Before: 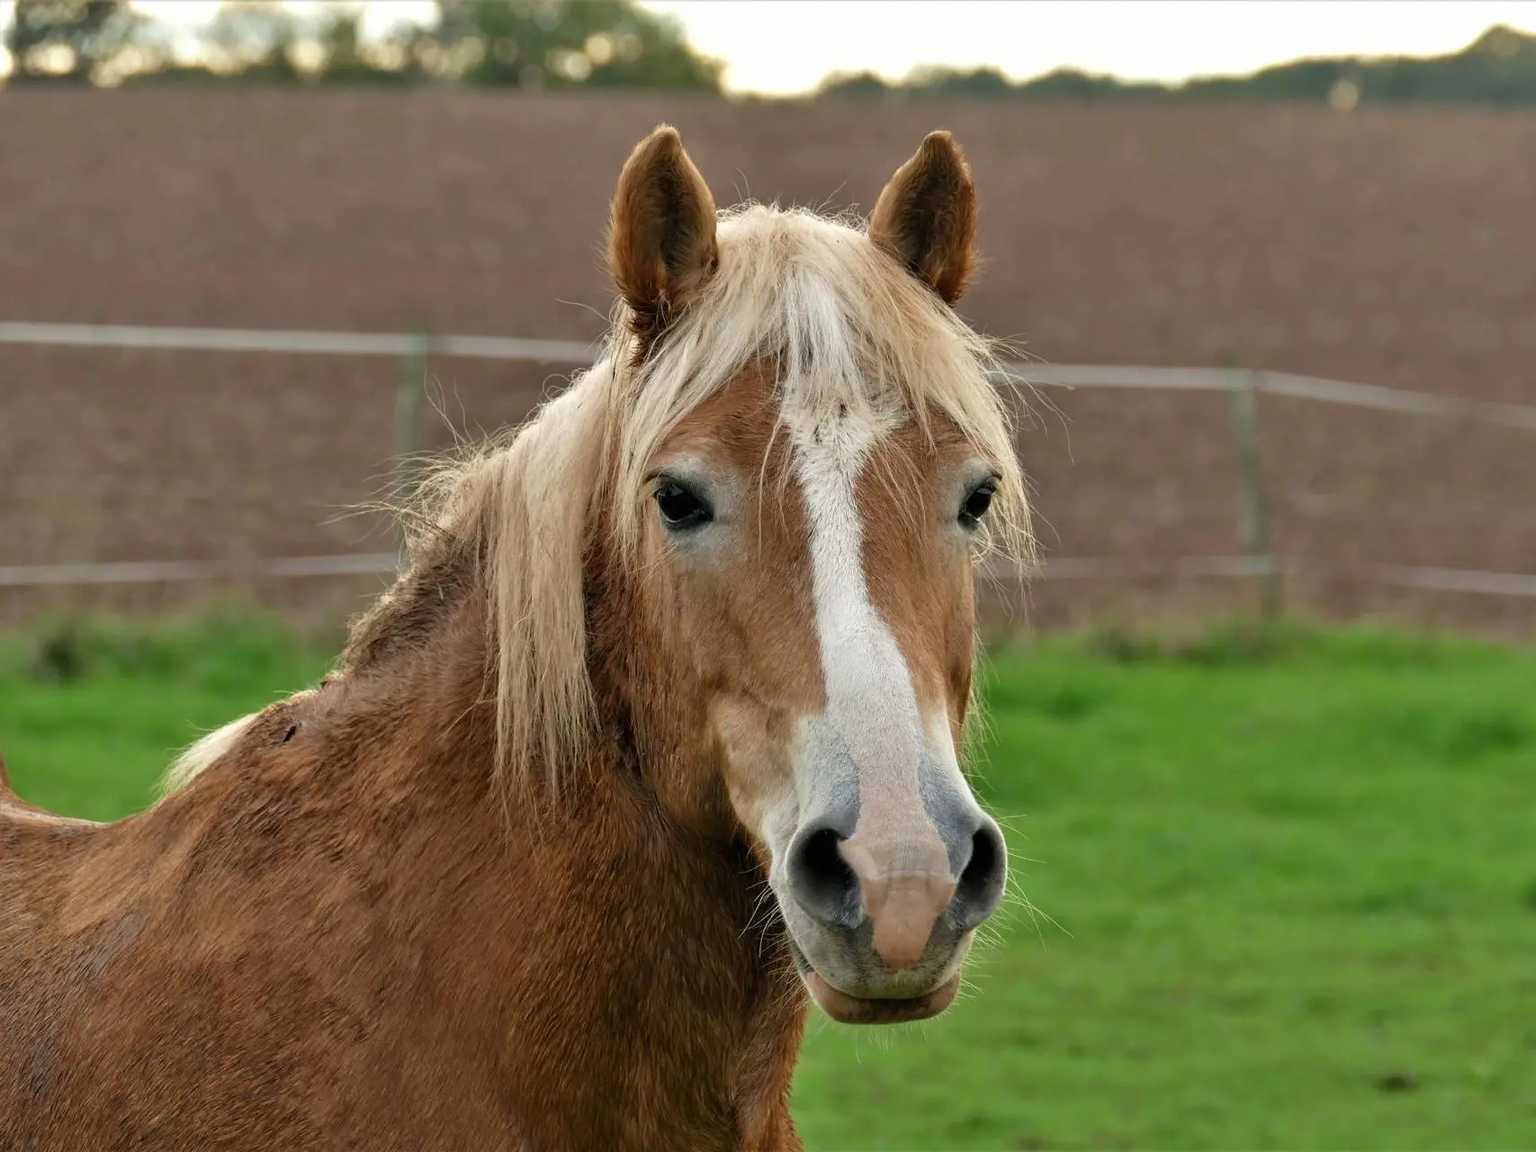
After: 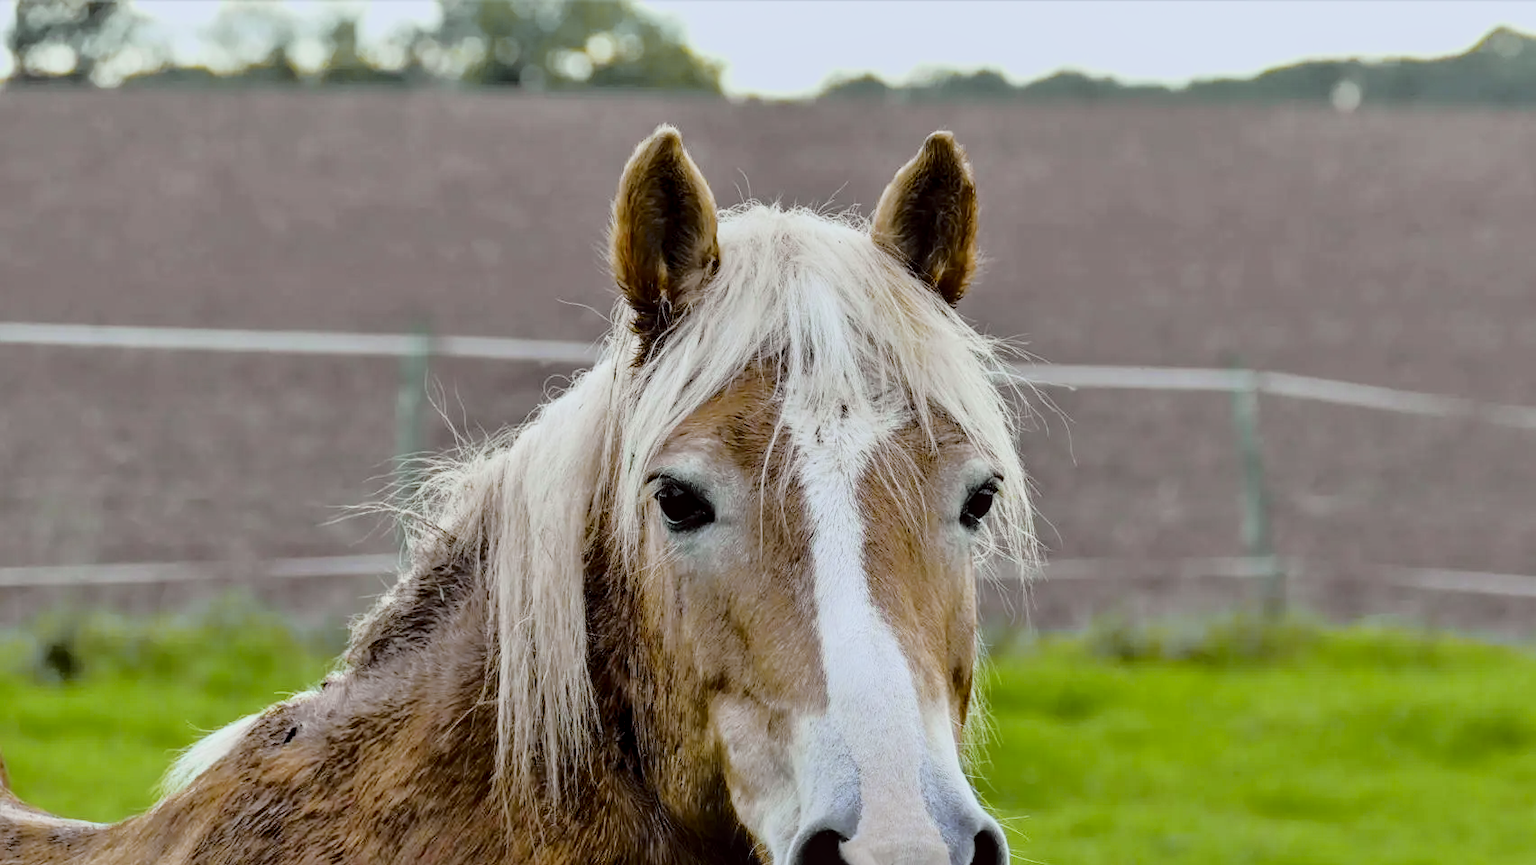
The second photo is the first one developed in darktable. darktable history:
filmic rgb: black relative exposure -7.65 EV, white relative exposure 4.56 EV, hardness 3.61
color correction: highlights a* -0.95, highlights b* 4.5, shadows a* 3.55
exposure: exposure 0.131 EV, compensate highlight preservation false
crop: bottom 24.967%
tone curve: curves: ch0 [(0, 0) (0.168, 0.142) (0.359, 0.44) (0.469, 0.544) (0.634, 0.722) (0.858, 0.903) (1, 0.968)]; ch1 [(0, 0) (0.437, 0.453) (0.472, 0.47) (0.502, 0.502) (0.54, 0.534) (0.57, 0.592) (0.618, 0.66) (0.699, 0.749) (0.859, 0.919) (1, 1)]; ch2 [(0, 0) (0.33, 0.301) (0.421, 0.443) (0.476, 0.498) (0.505, 0.503) (0.547, 0.557) (0.586, 0.634) (0.608, 0.676) (1, 1)], color space Lab, independent channels, preserve colors none
white balance: red 0.871, blue 1.249
local contrast: on, module defaults
